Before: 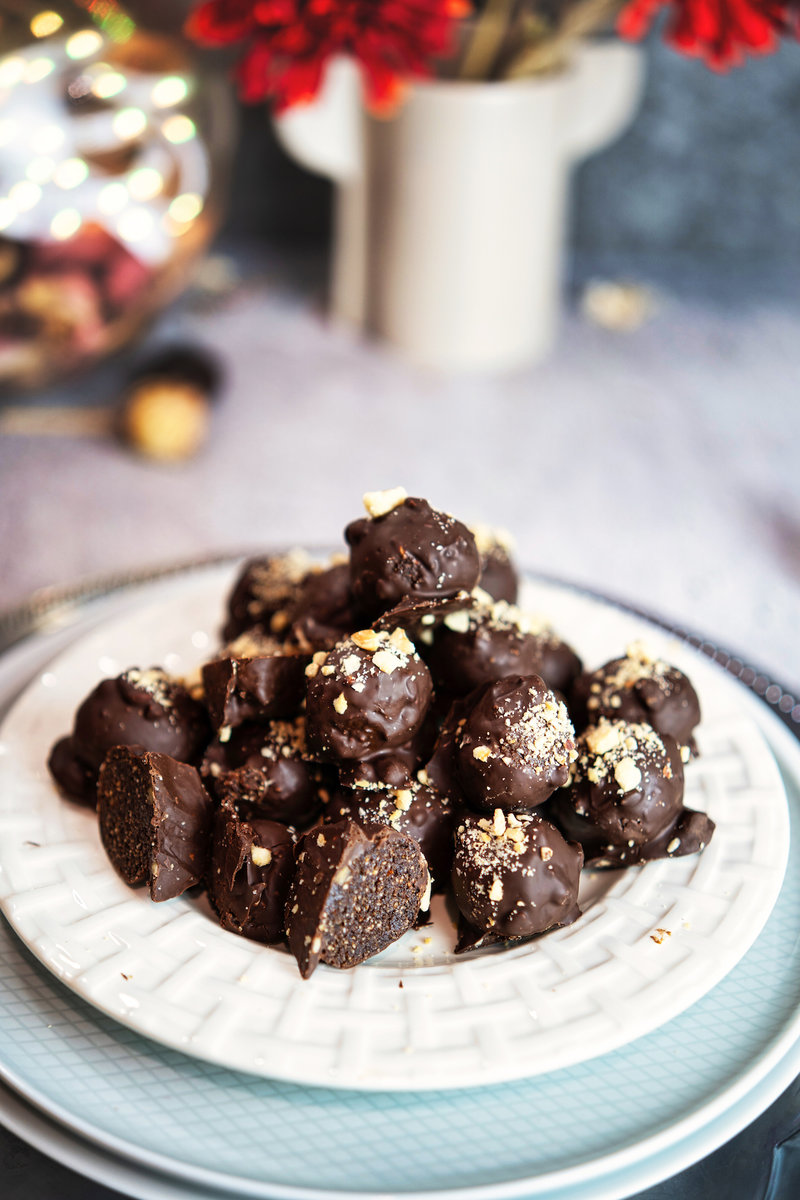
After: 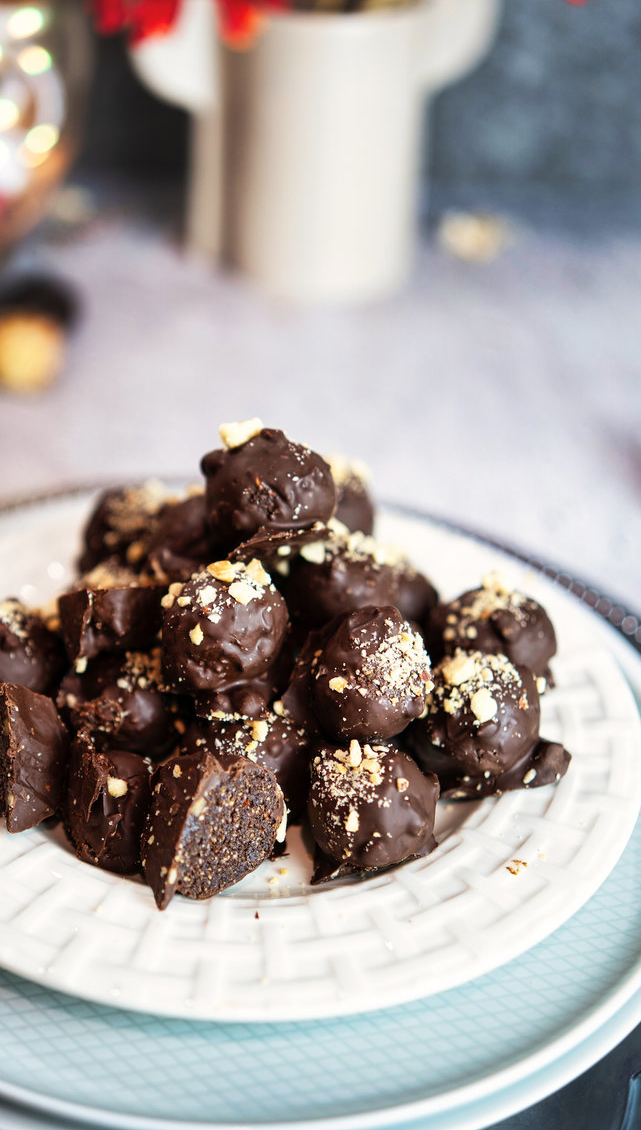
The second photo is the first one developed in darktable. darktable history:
crop and rotate: left 18.095%, top 5.759%, right 1.685%
